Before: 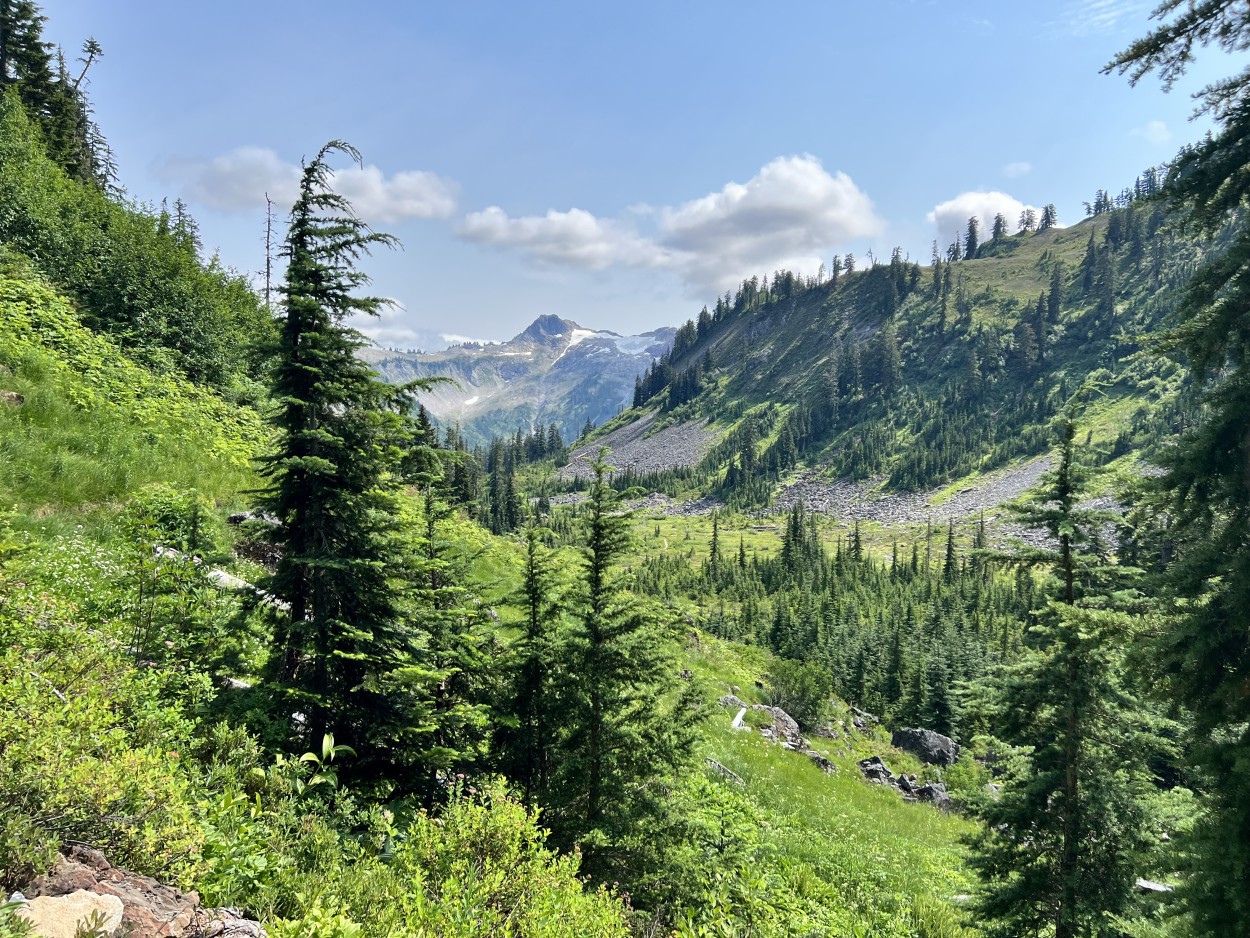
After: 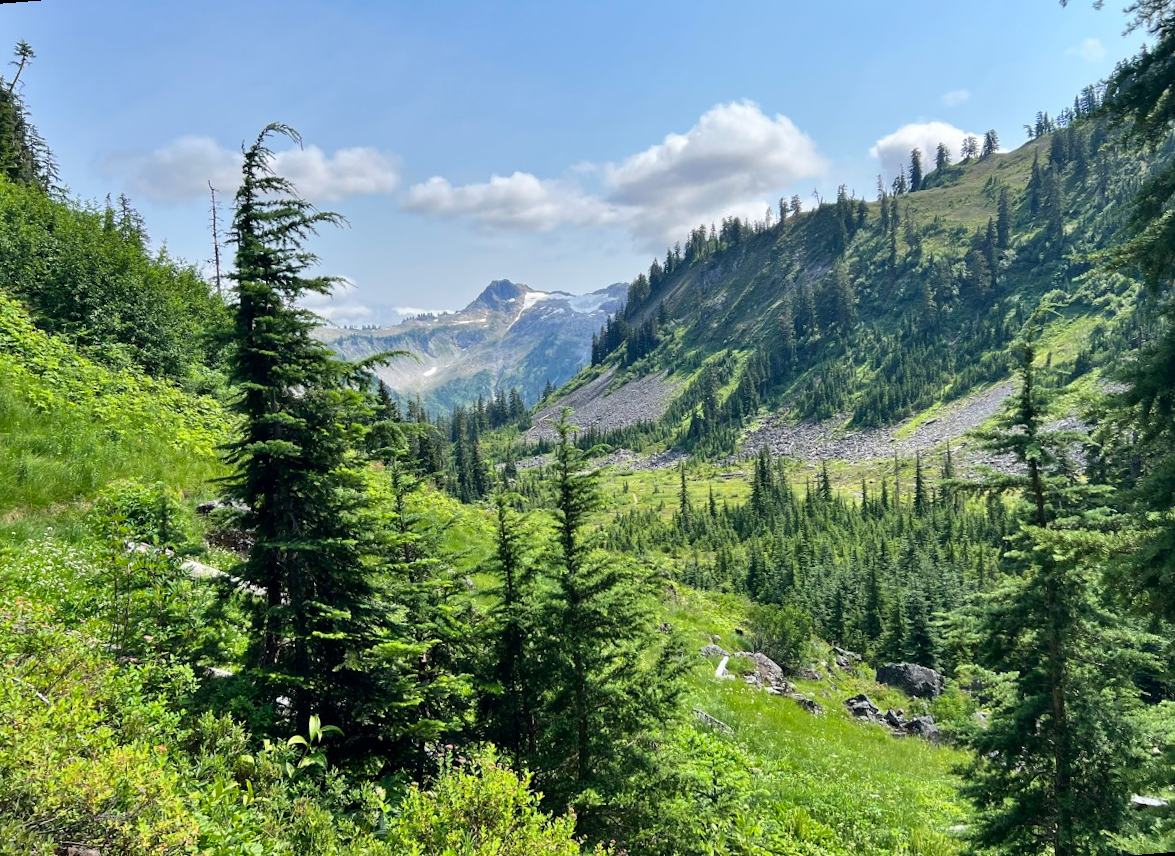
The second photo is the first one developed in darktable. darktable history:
rotate and perspective: rotation -4.57°, crop left 0.054, crop right 0.944, crop top 0.087, crop bottom 0.914
exposure: compensate highlight preservation false
